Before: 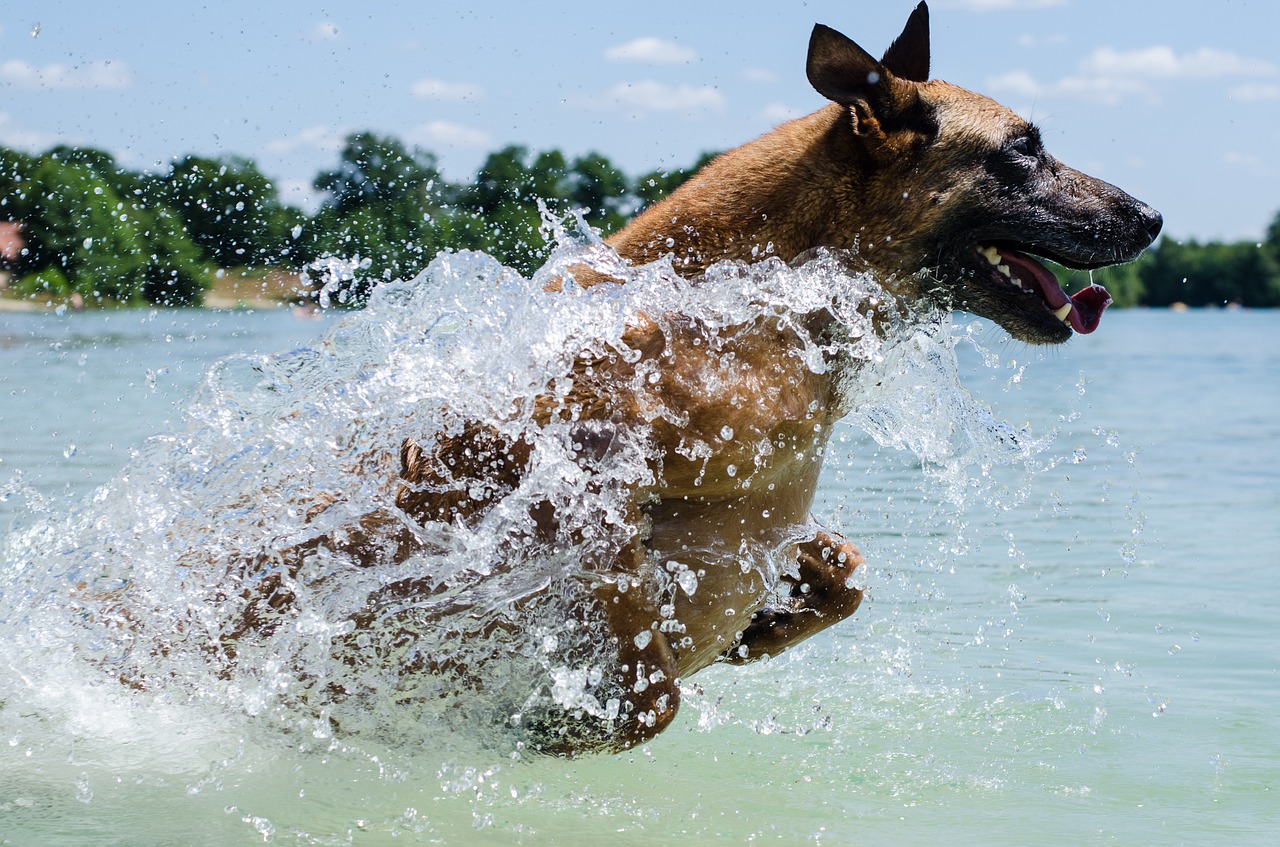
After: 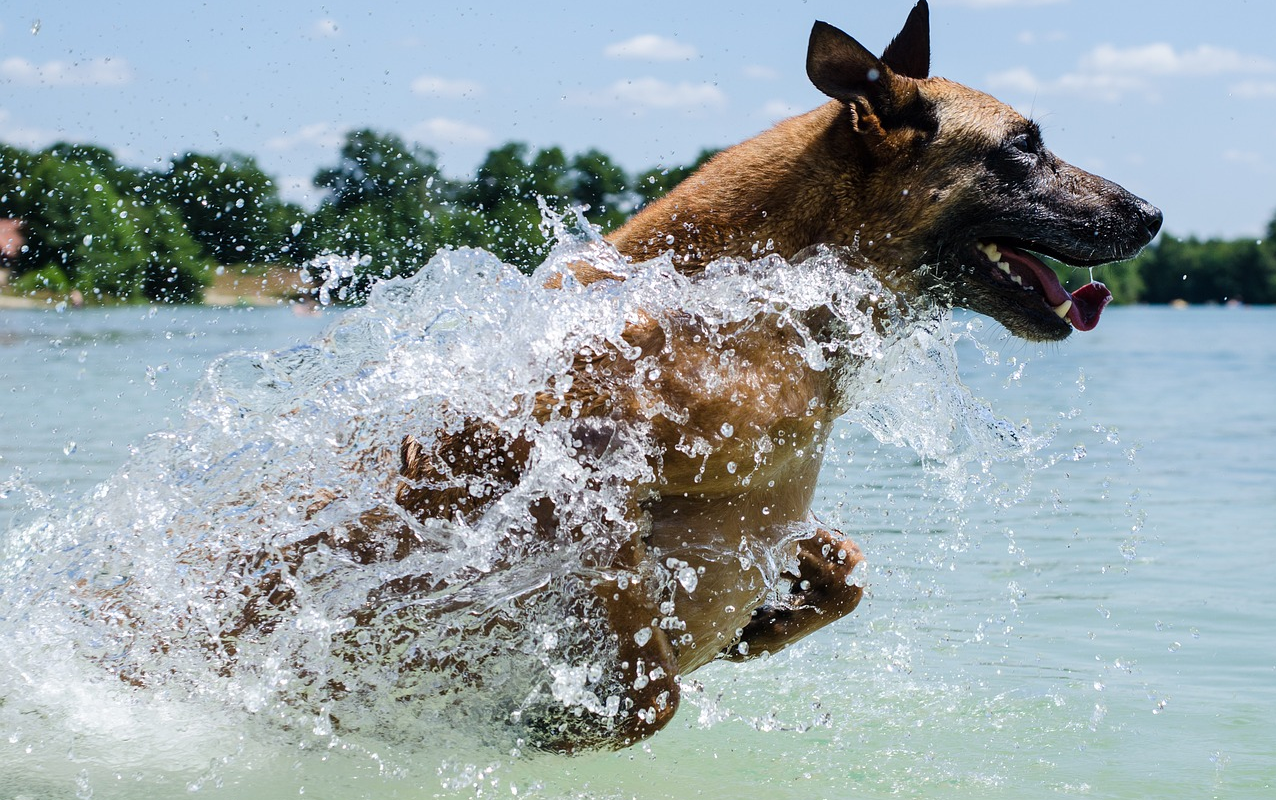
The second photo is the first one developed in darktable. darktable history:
crop: top 0.369%, right 0.264%, bottom 5.072%
